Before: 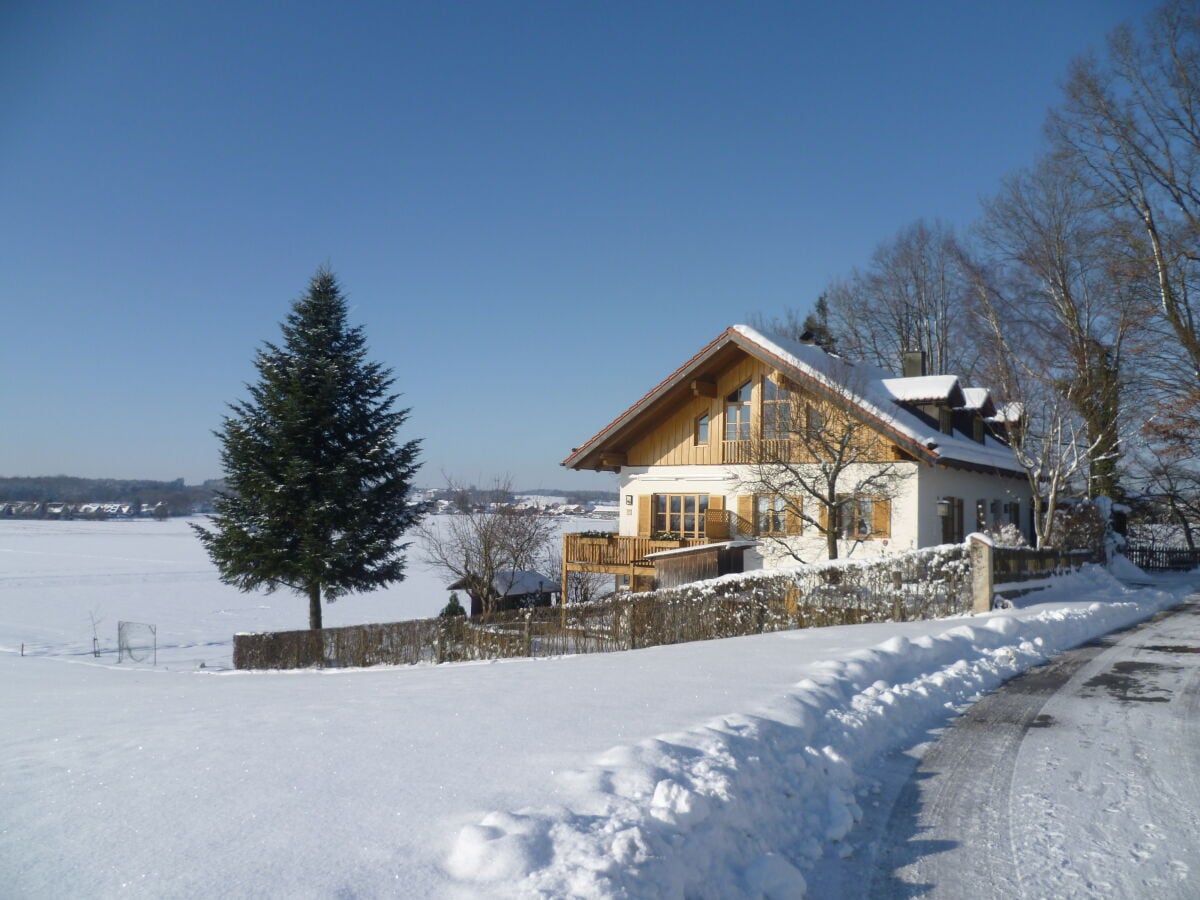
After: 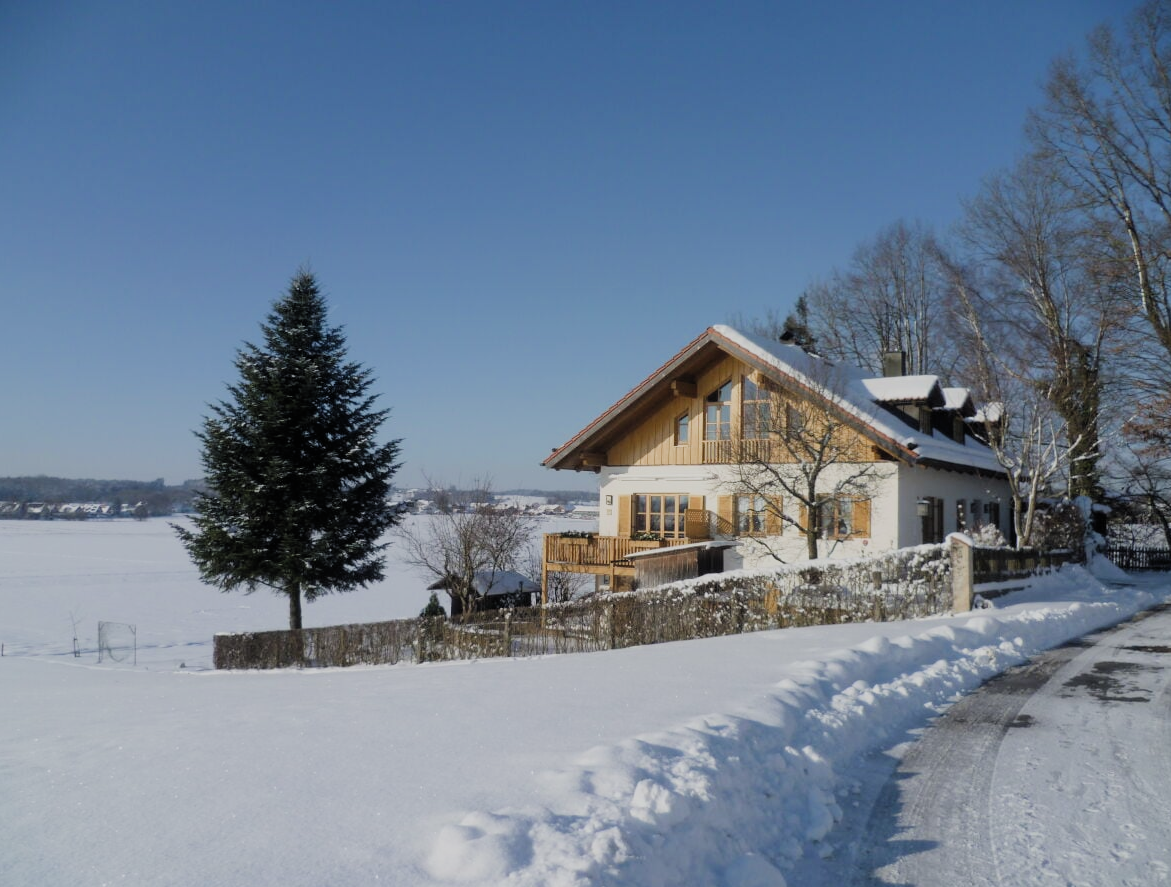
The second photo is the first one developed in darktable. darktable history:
crop and rotate: left 1.737%, right 0.621%, bottom 1.371%
filmic rgb: black relative exposure -7.42 EV, white relative exposure 4.85 EV, threshold 2.97 EV, hardness 3.39, add noise in highlights 0.002, color science v3 (2019), use custom middle-gray values true, contrast in highlights soft, enable highlight reconstruction true
